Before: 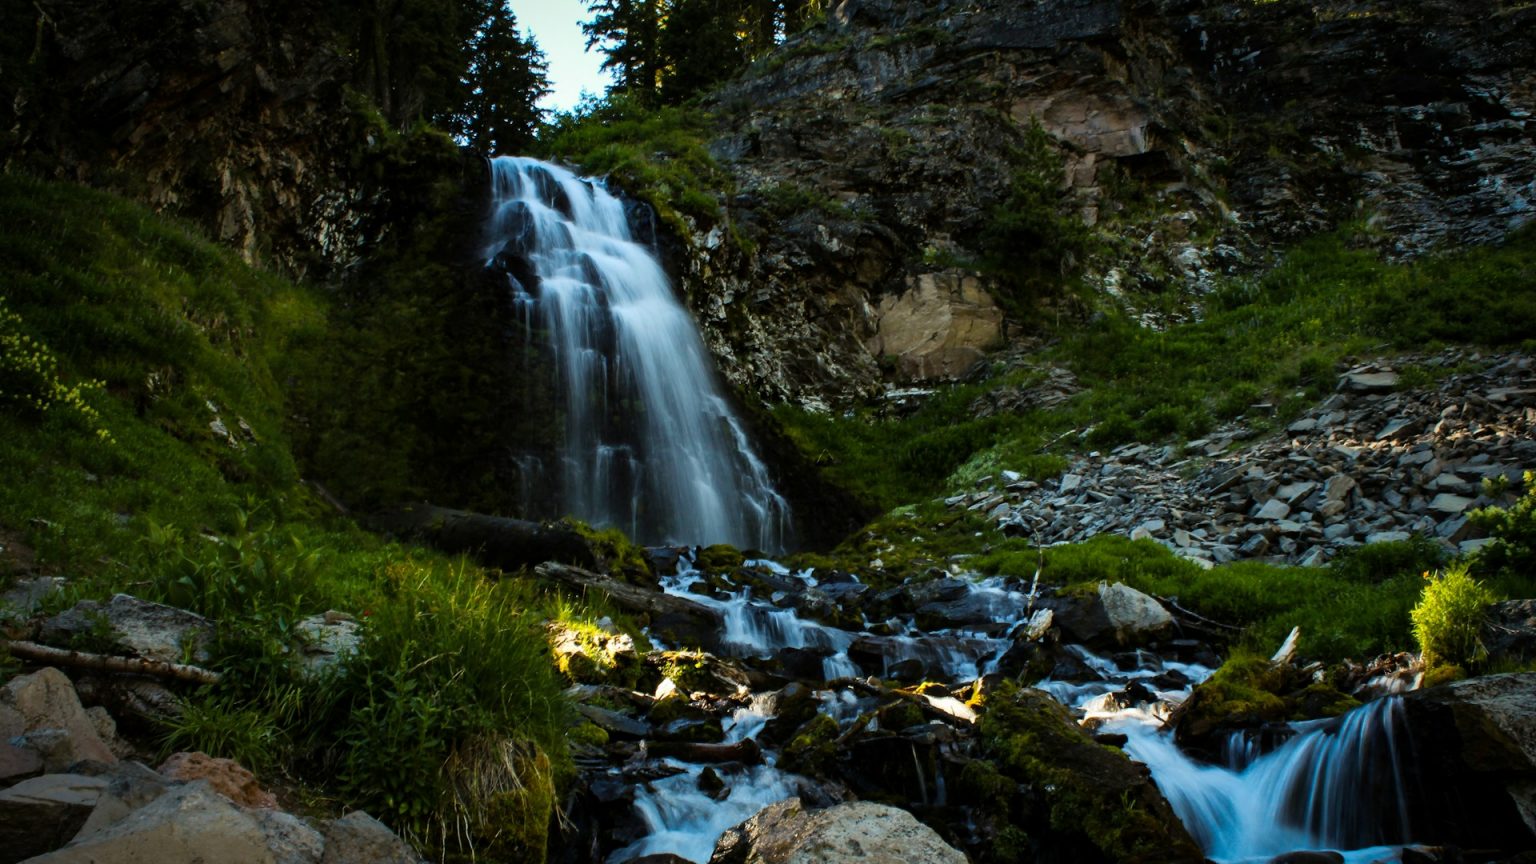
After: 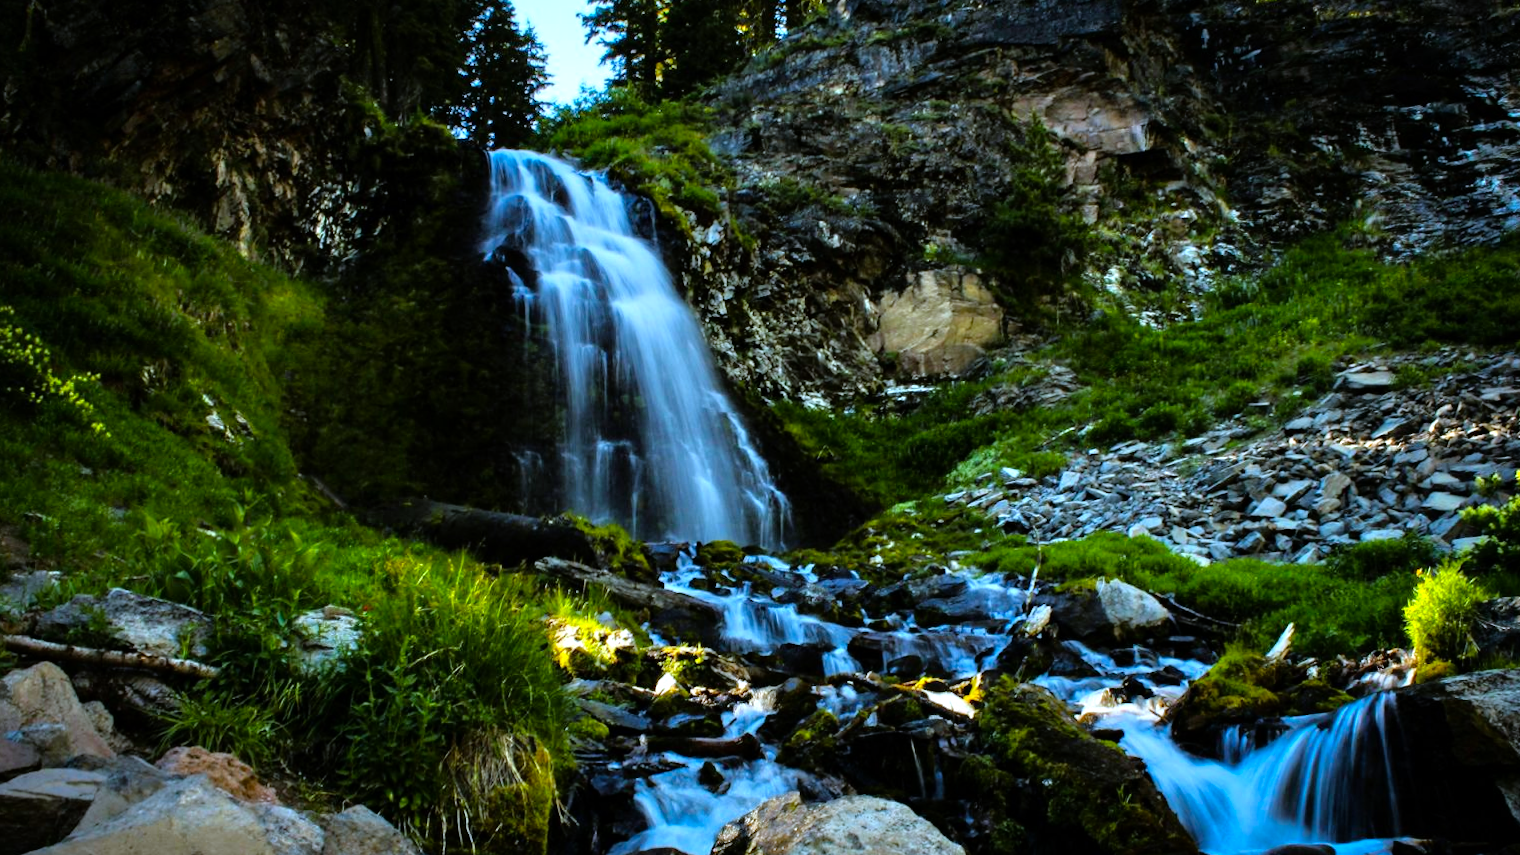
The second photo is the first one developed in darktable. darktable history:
color balance: contrast 6.48%, output saturation 113.3%
tone equalizer: -7 EV 0.15 EV, -6 EV 0.6 EV, -5 EV 1.15 EV, -4 EV 1.33 EV, -3 EV 1.15 EV, -2 EV 0.6 EV, -1 EV 0.15 EV, mask exposure compensation -0.5 EV
rotate and perspective: rotation 0.174°, lens shift (vertical) 0.013, lens shift (horizontal) 0.019, shear 0.001, automatic cropping original format, crop left 0.007, crop right 0.991, crop top 0.016, crop bottom 0.997
white balance: red 0.926, green 1.003, blue 1.133
